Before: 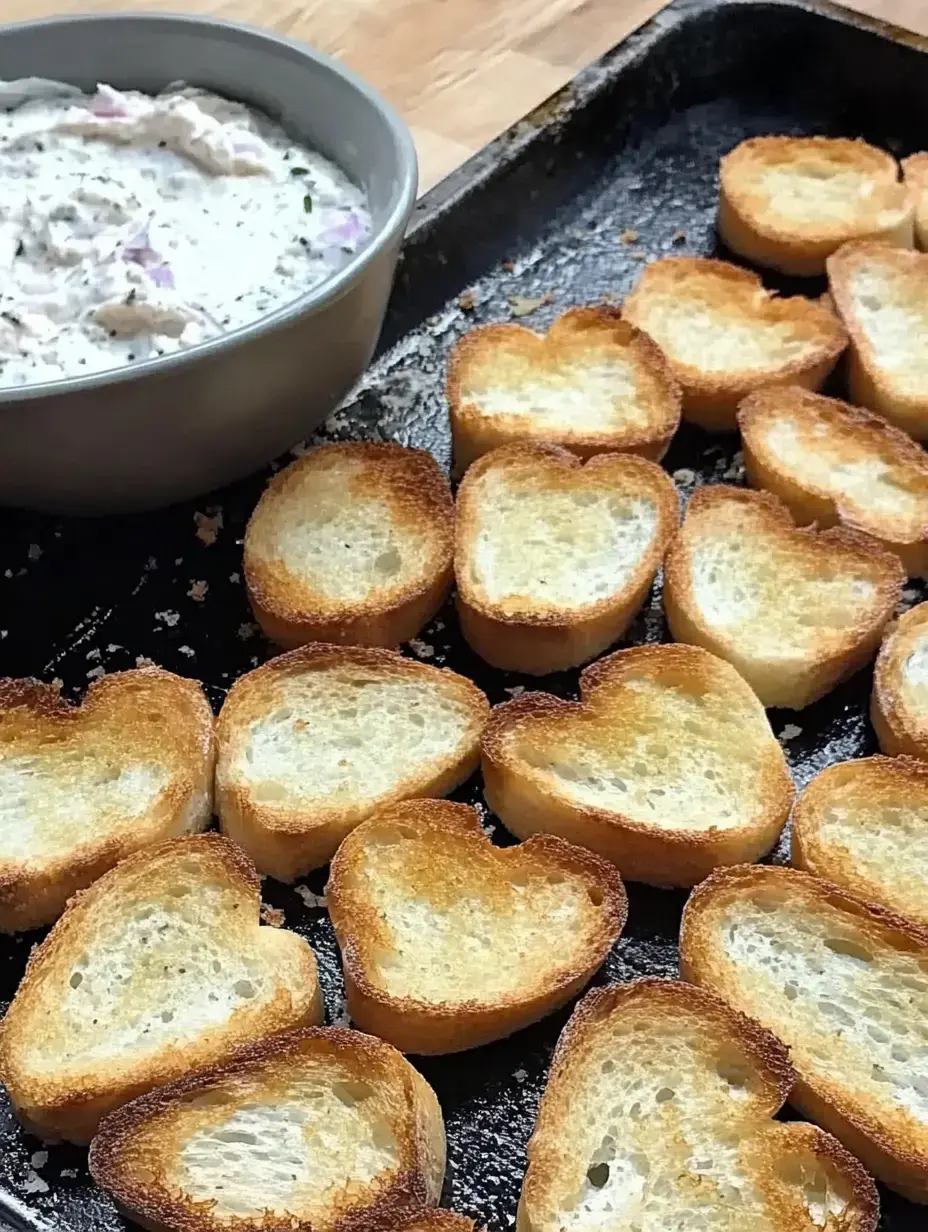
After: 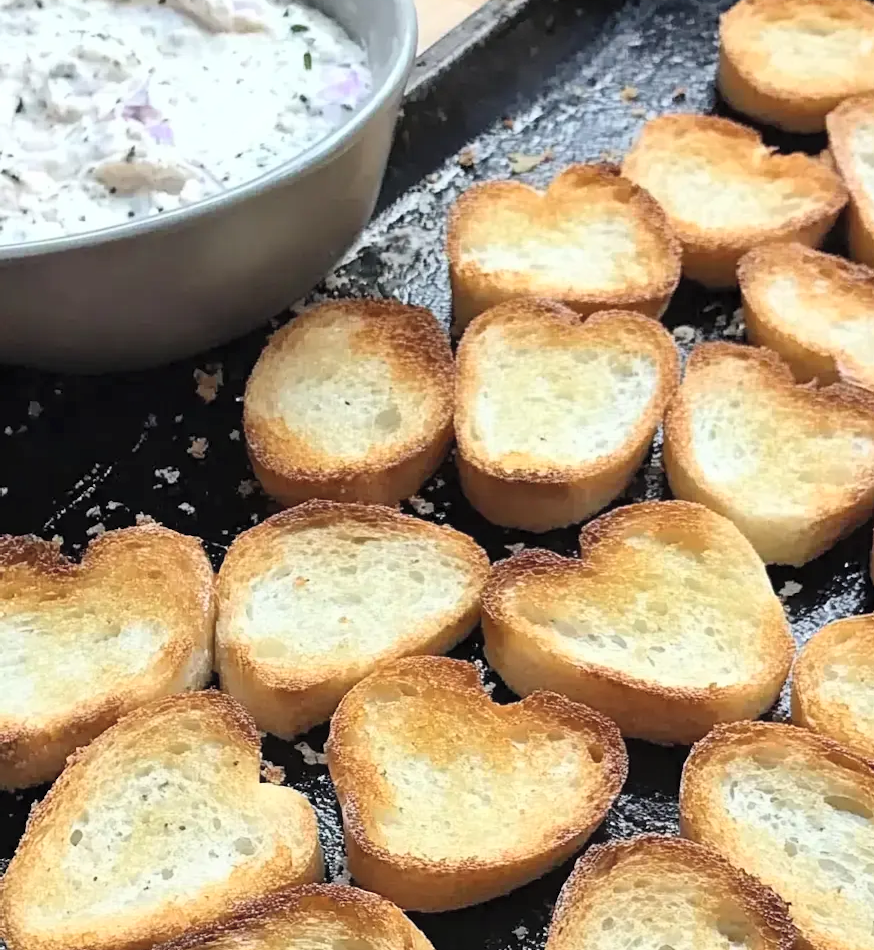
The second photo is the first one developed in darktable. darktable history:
contrast brightness saturation: contrast 0.14, brightness 0.21
crop and rotate: angle 0.03°, top 11.643%, right 5.651%, bottom 11.189%
